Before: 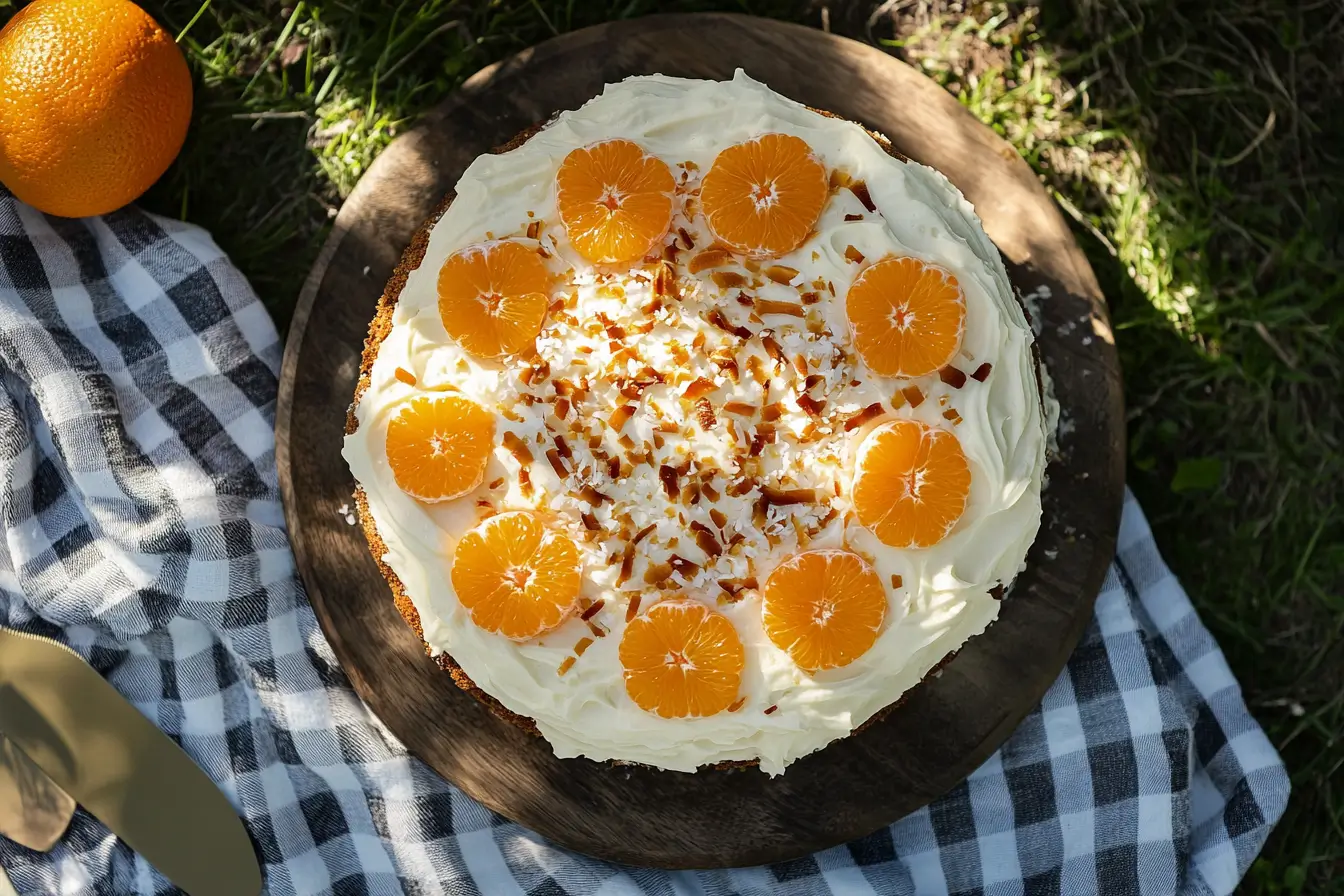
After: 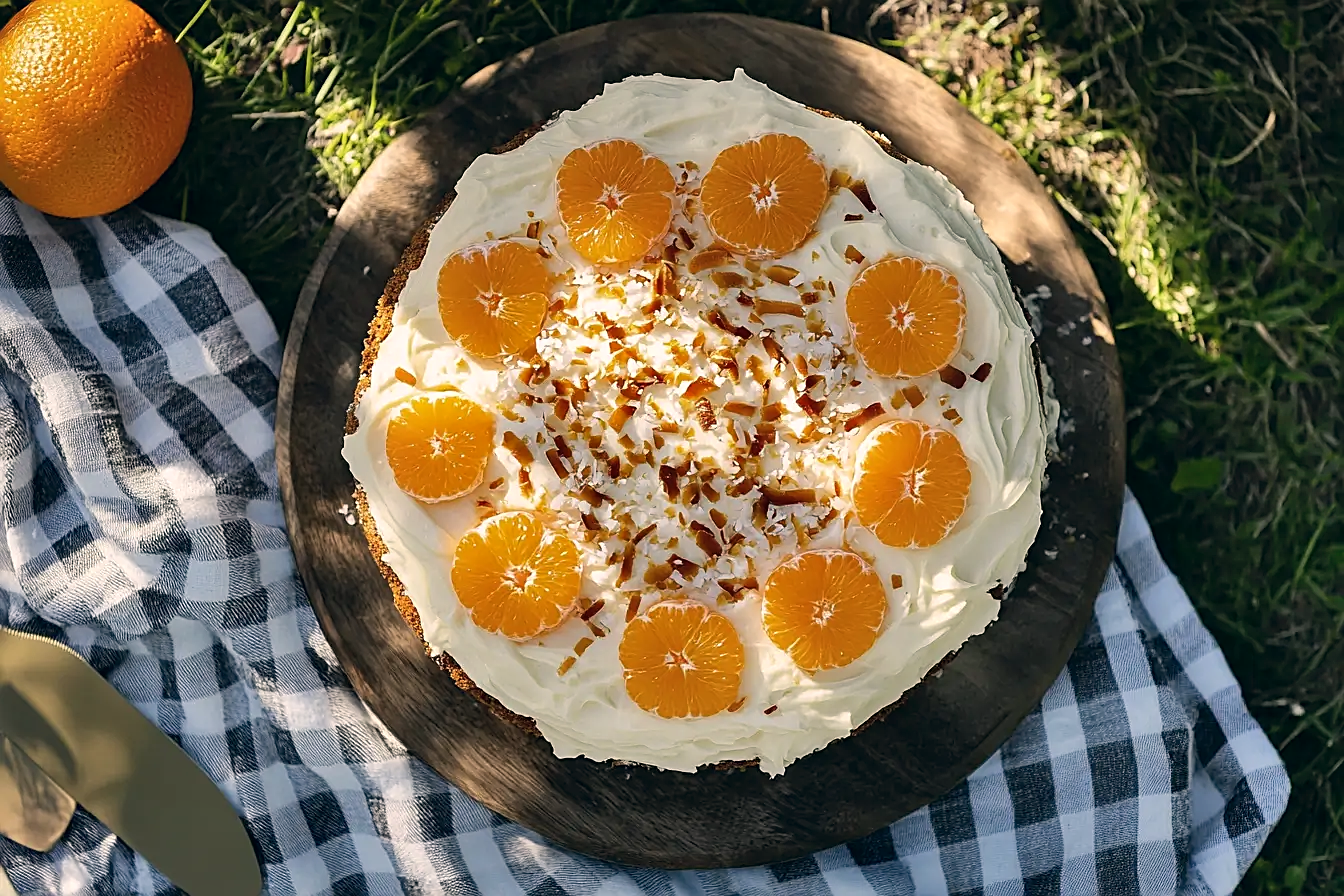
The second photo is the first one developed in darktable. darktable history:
contrast brightness saturation: saturation -0.04
sharpen: on, module defaults
color correction: highlights a* 5.38, highlights b* 5.3, shadows a* -4.26, shadows b* -5.11
shadows and highlights: soften with gaussian
